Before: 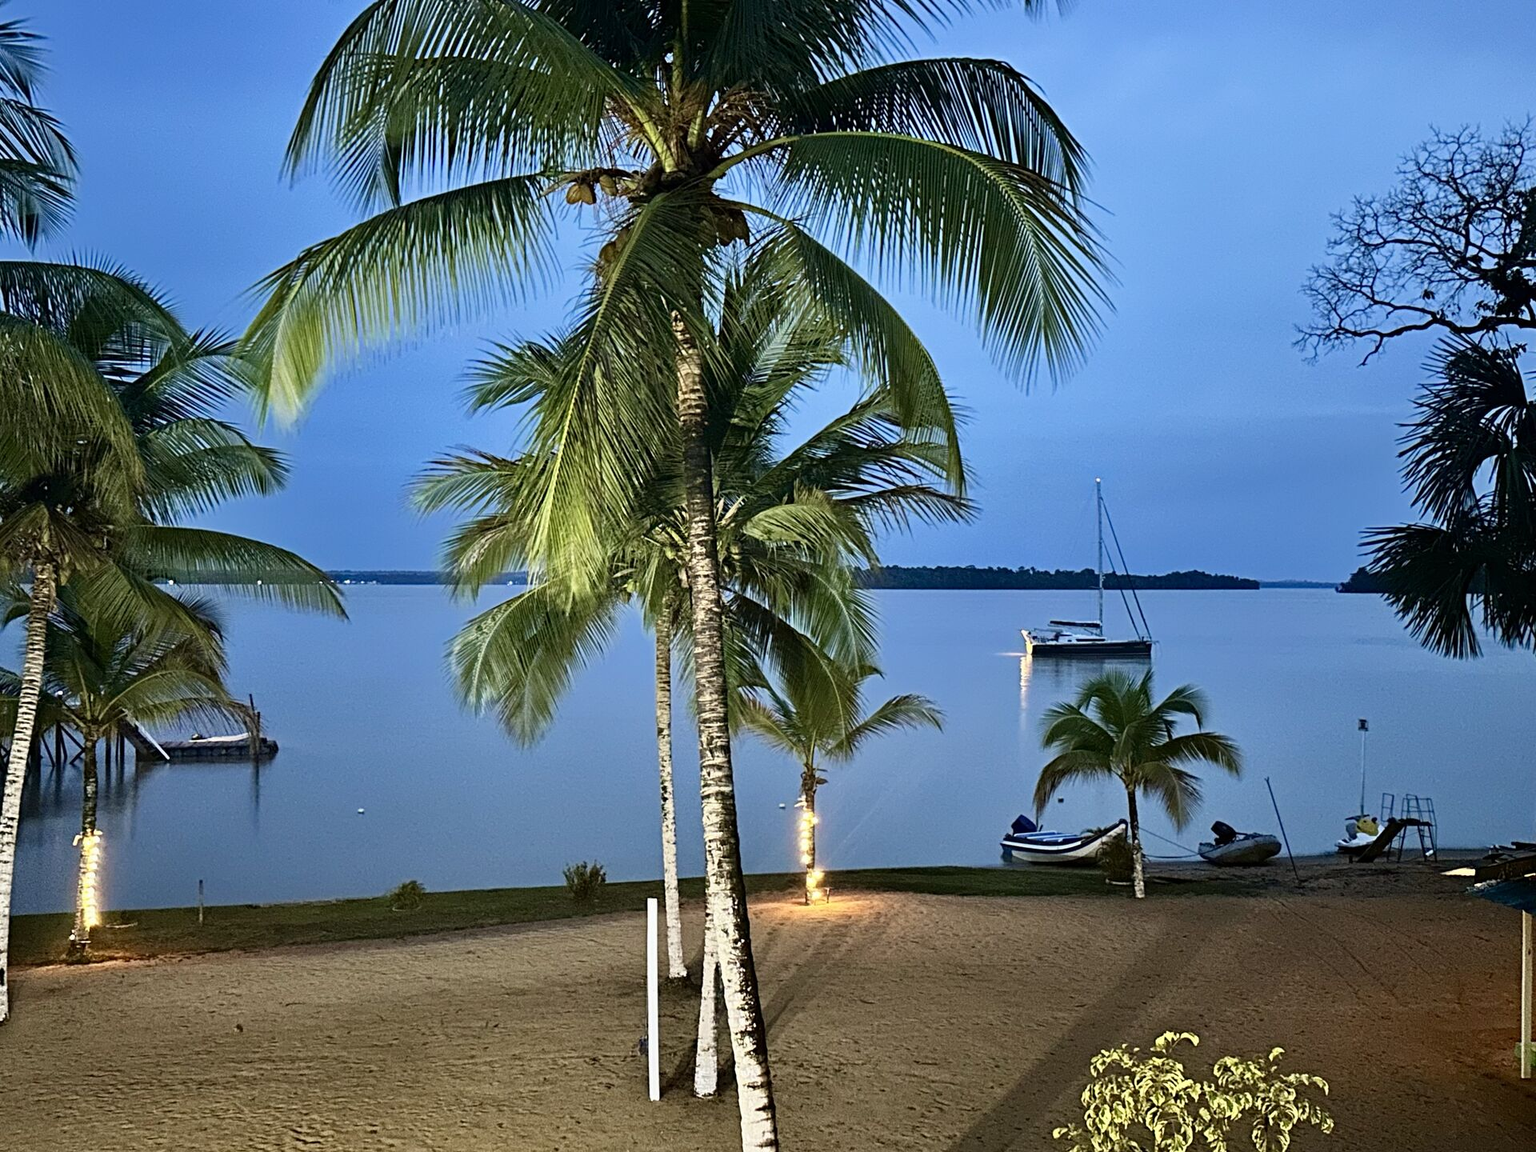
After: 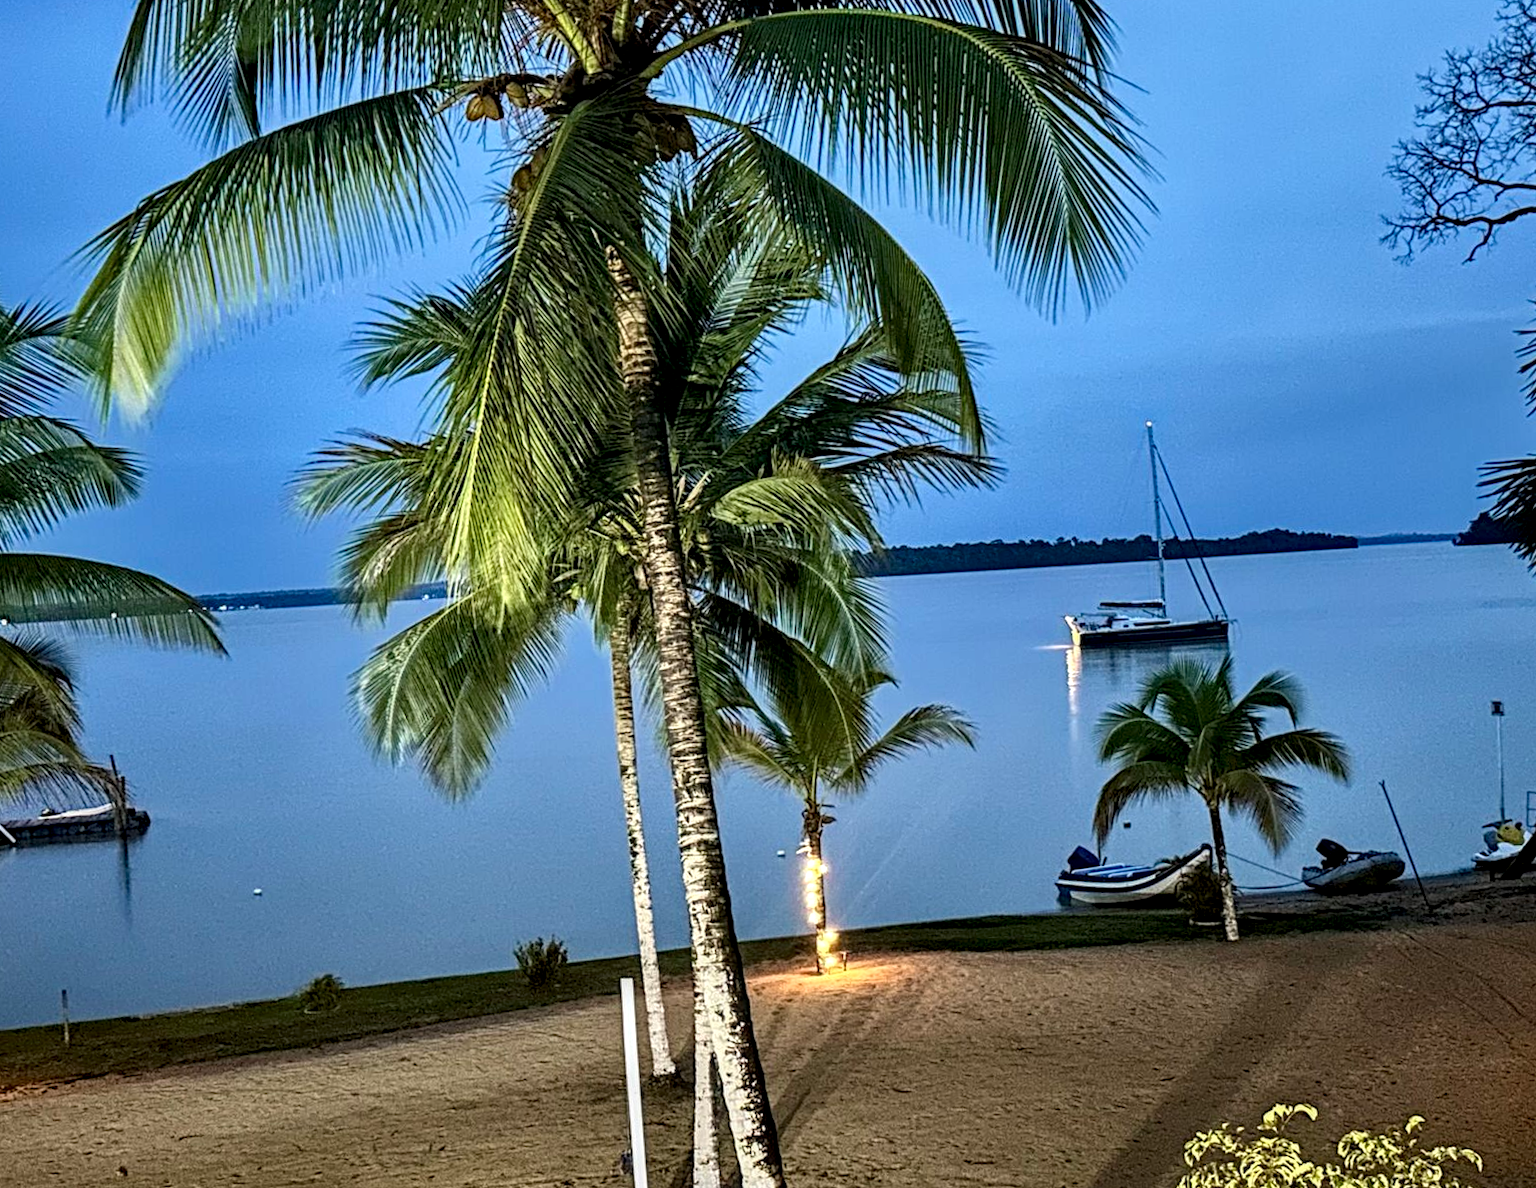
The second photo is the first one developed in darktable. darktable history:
rotate and perspective: rotation -3.52°, crop left 0.036, crop right 0.964, crop top 0.081, crop bottom 0.919
crop: left 9.807%, top 6.259%, right 7.334%, bottom 2.177%
local contrast: highlights 25%, detail 150%
